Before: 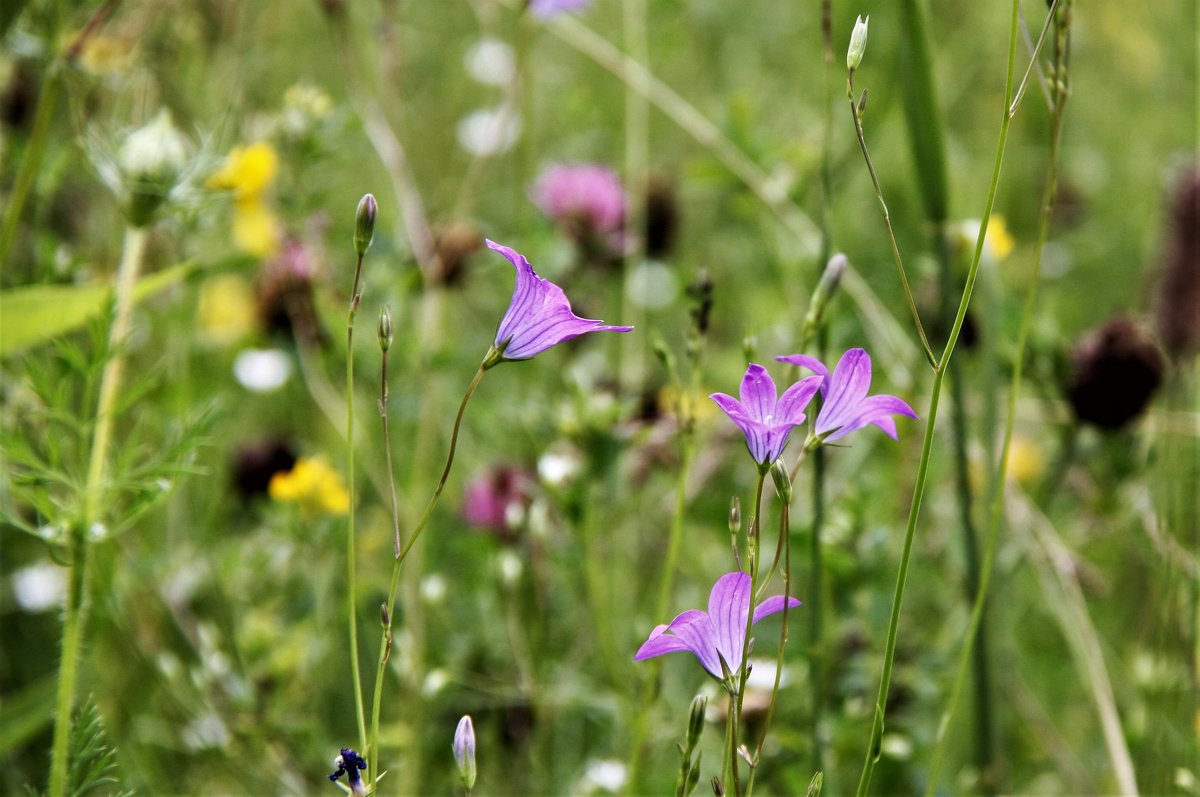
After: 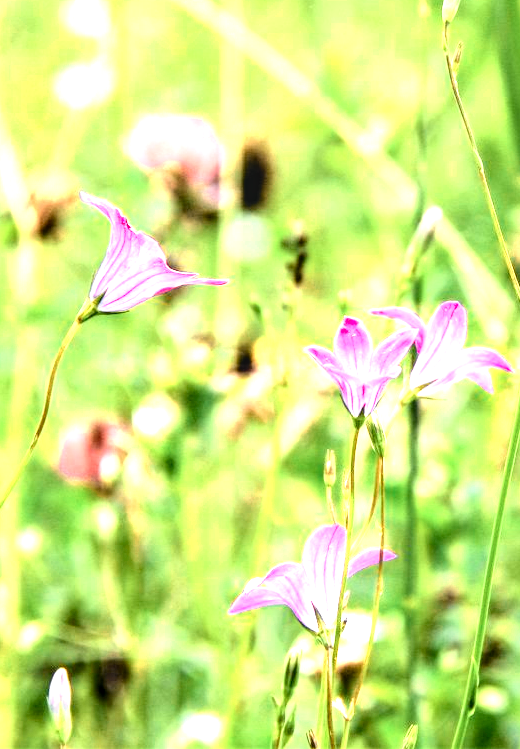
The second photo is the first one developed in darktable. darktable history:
color zones: curves: ch0 [(0.018, 0.548) (0.197, 0.654) (0.425, 0.447) (0.605, 0.658) (0.732, 0.579)]; ch1 [(0.105, 0.531) (0.224, 0.531) (0.386, 0.39) (0.618, 0.456) (0.732, 0.456) (0.956, 0.421)]; ch2 [(0.039, 0.583) (0.215, 0.465) (0.399, 0.544) (0.465, 0.548) (0.614, 0.447) (0.724, 0.43) (0.882, 0.623) (0.956, 0.632)]
local contrast: on, module defaults
exposure: black level correction 0.001, exposure 1 EV, compensate exposure bias true, compensate highlight preservation false
tone curve: curves: ch0 [(0, 0.012) (0.093, 0.11) (0.345, 0.425) (0.457, 0.562) (0.628, 0.738) (0.839, 0.909) (0.998, 0.978)]; ch1 [(0, 0) (0.437, 0.408) (0.472, 0.47) (0.502, 0.497) (0.527, 0.523) (0.568, 0.577) (0.62, 0.66) (0.669, 0.748) (0.859, 0.899) (1, 1)]; ch2 [(0, 0) (0.33, 0.301) (0.421, 0.443) (0.473, 0.498) (0.509, 0.502) (0.535, 0.545) (0.549, 0.576) (0.644, 0.703) (1, 1)], color space Lab, independent channels, preserve colors none
tone equalizer: -8 EV -0.754 EV, -7 EV -0.737 EV, -6 EV -0.638 EV, -5 EV -0.36 EV, -3 EV 0.367 EV, -2 EV 0.6 EV, -1 EV 0.677 EV, +0 EV 0.78 EV, mask exposure compensation -0.514 EV
crop: left 33.782%, top 6.005%, right 22.849%
levels: white 90.7%
